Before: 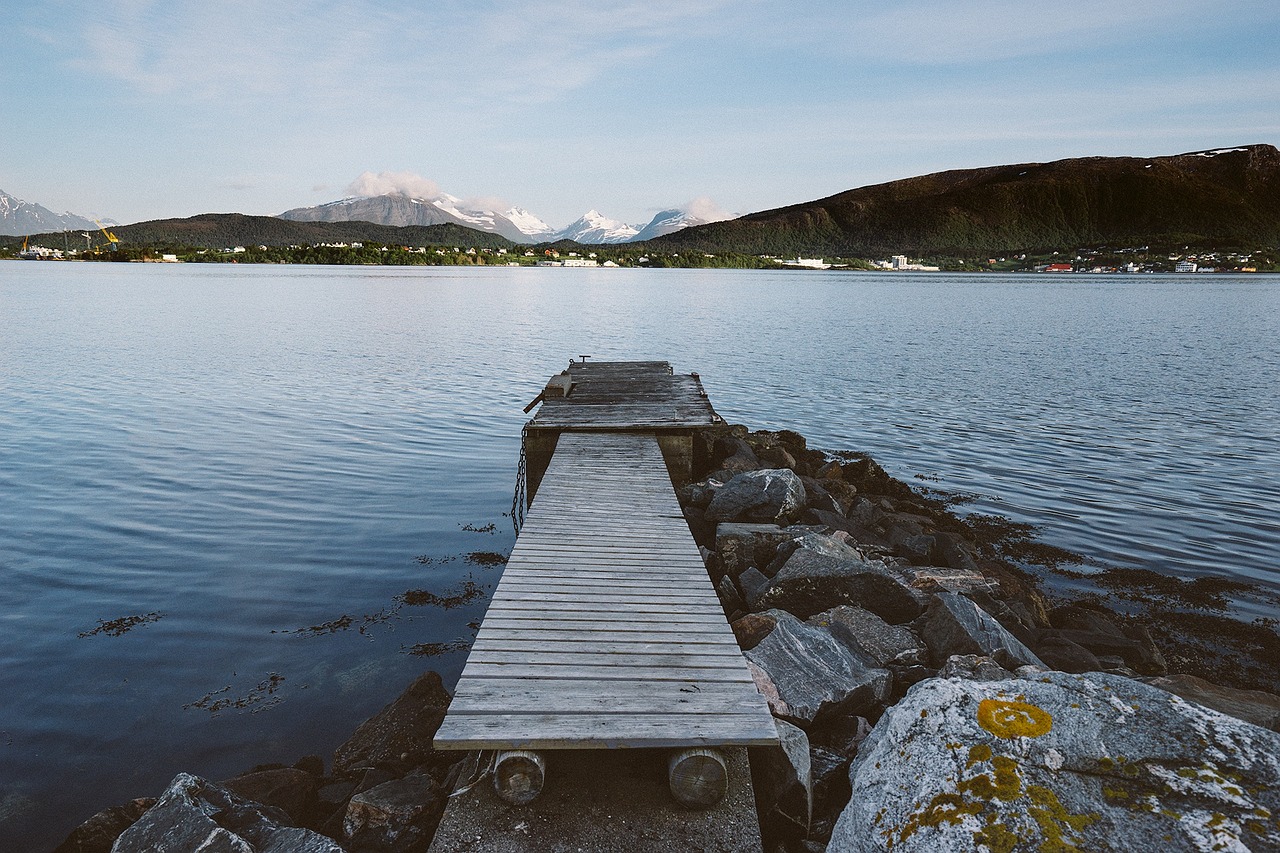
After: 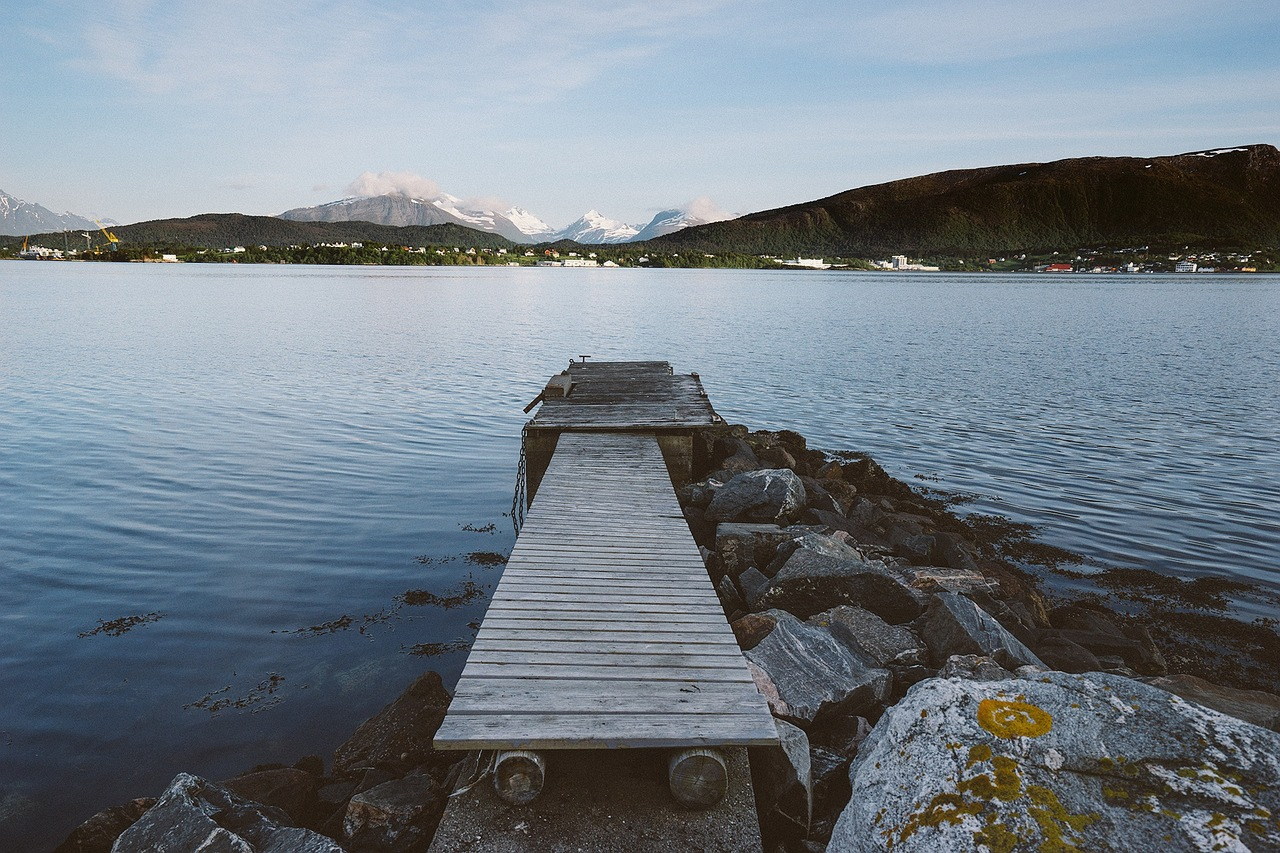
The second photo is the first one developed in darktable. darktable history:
contrast equalizer: y [[0.6 ×6], [0.55 ×6], [0 ×6], [0 ×6], [0 ×6]], mix -0.209
